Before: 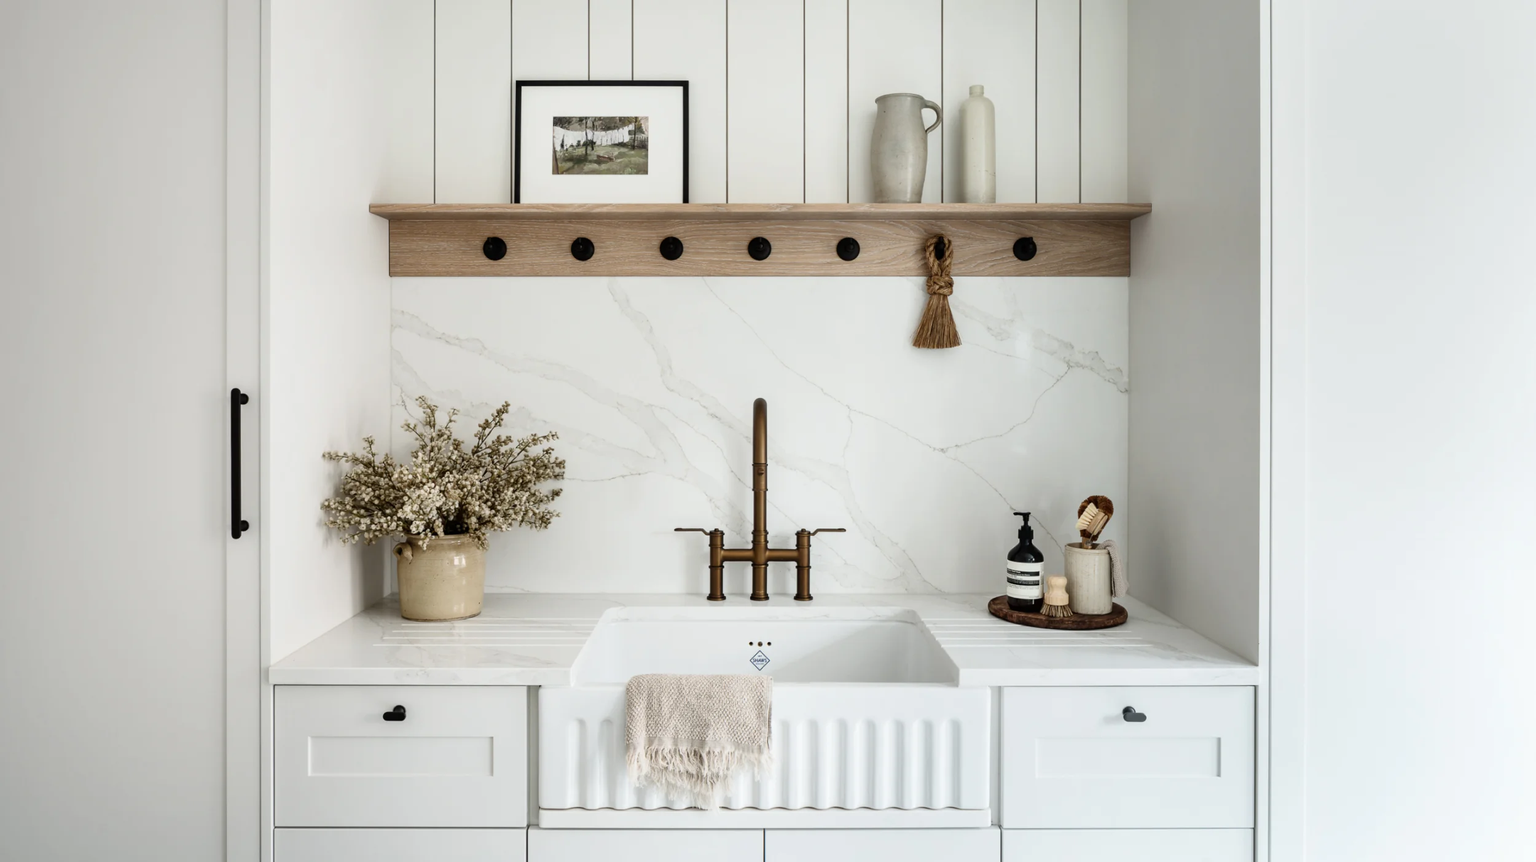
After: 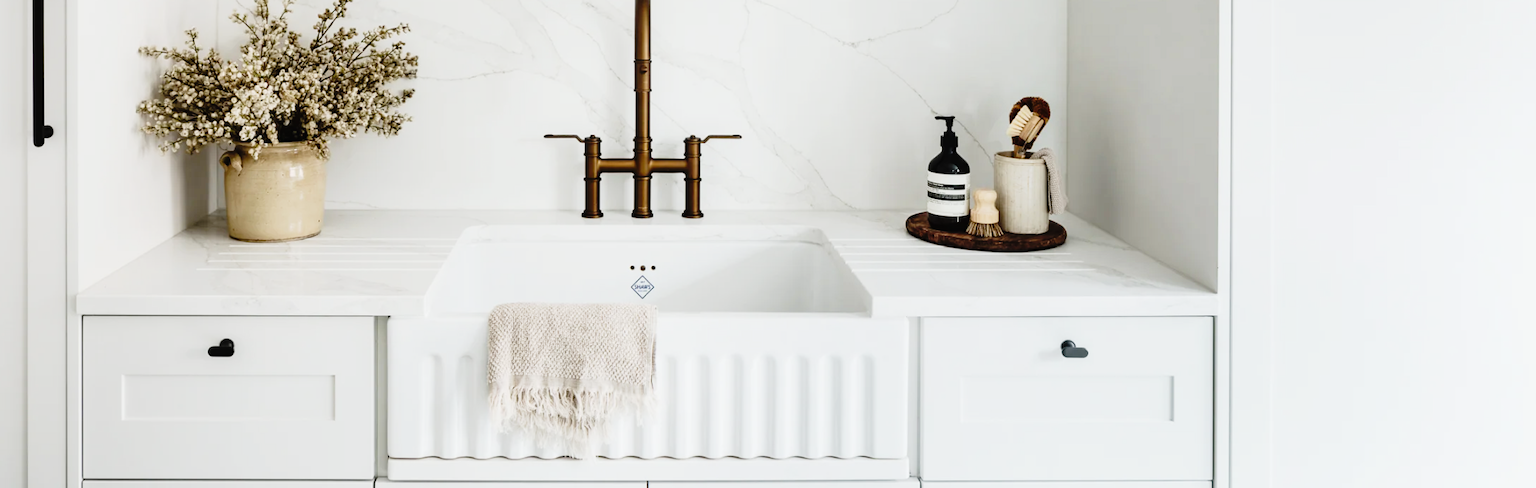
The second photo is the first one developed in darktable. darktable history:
tone curve: curves: ch0 [(0, 0.014) (0.17, 0.099) (0.392, 0.438) (0.725, 0.828) (0.872, 0.918) (1, 0.981)]; ch1 [(0, 0) (0.402, 0.36) (0.489, 0.491) (0.5, 0.503) (0.515, 0.52) (0.545, 0.574) (0.615, 0.662) (0.701, 0.725) (1, 1)]; ch2 [(0, 0) (0.42, 0.458) (0.485, 0.499) (0.503, 0.503) (0.531, 0.542) (0.561, 0.594) (0.644, 0.694) (0.717, 0.753) (1, 0.991)], preserve colors none
crop and rotate: left 13.267%, top 47.81%, bottom 2.949%
